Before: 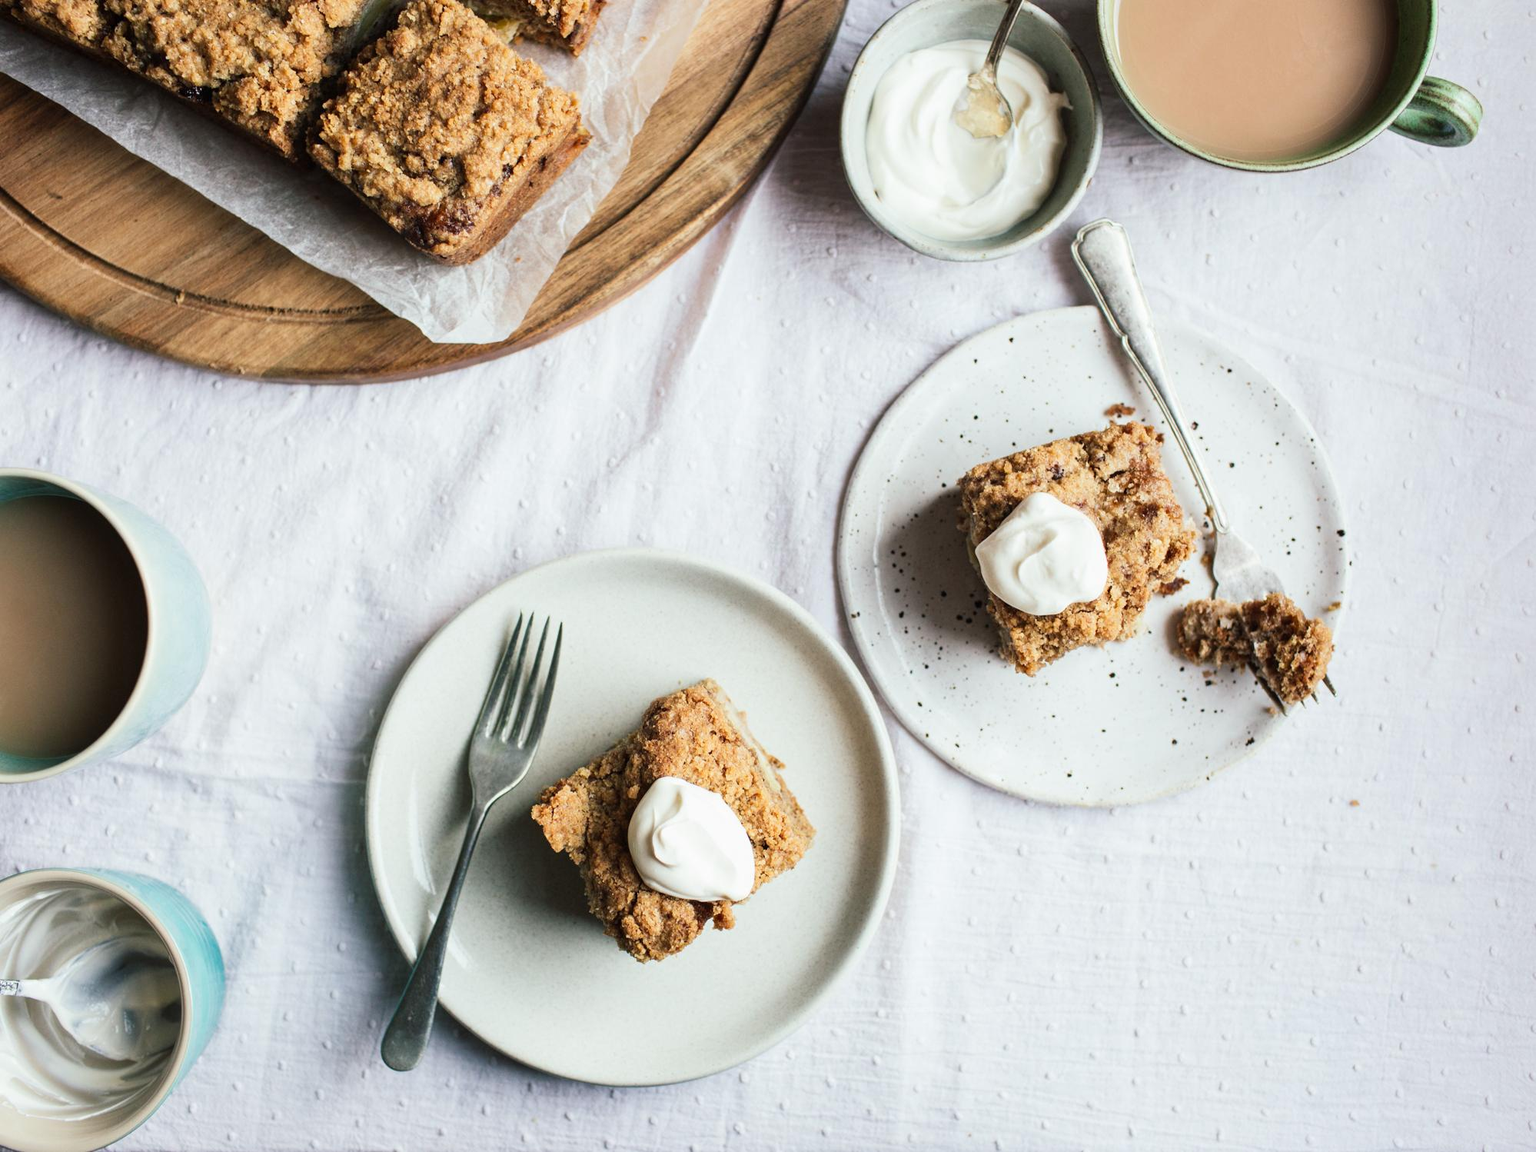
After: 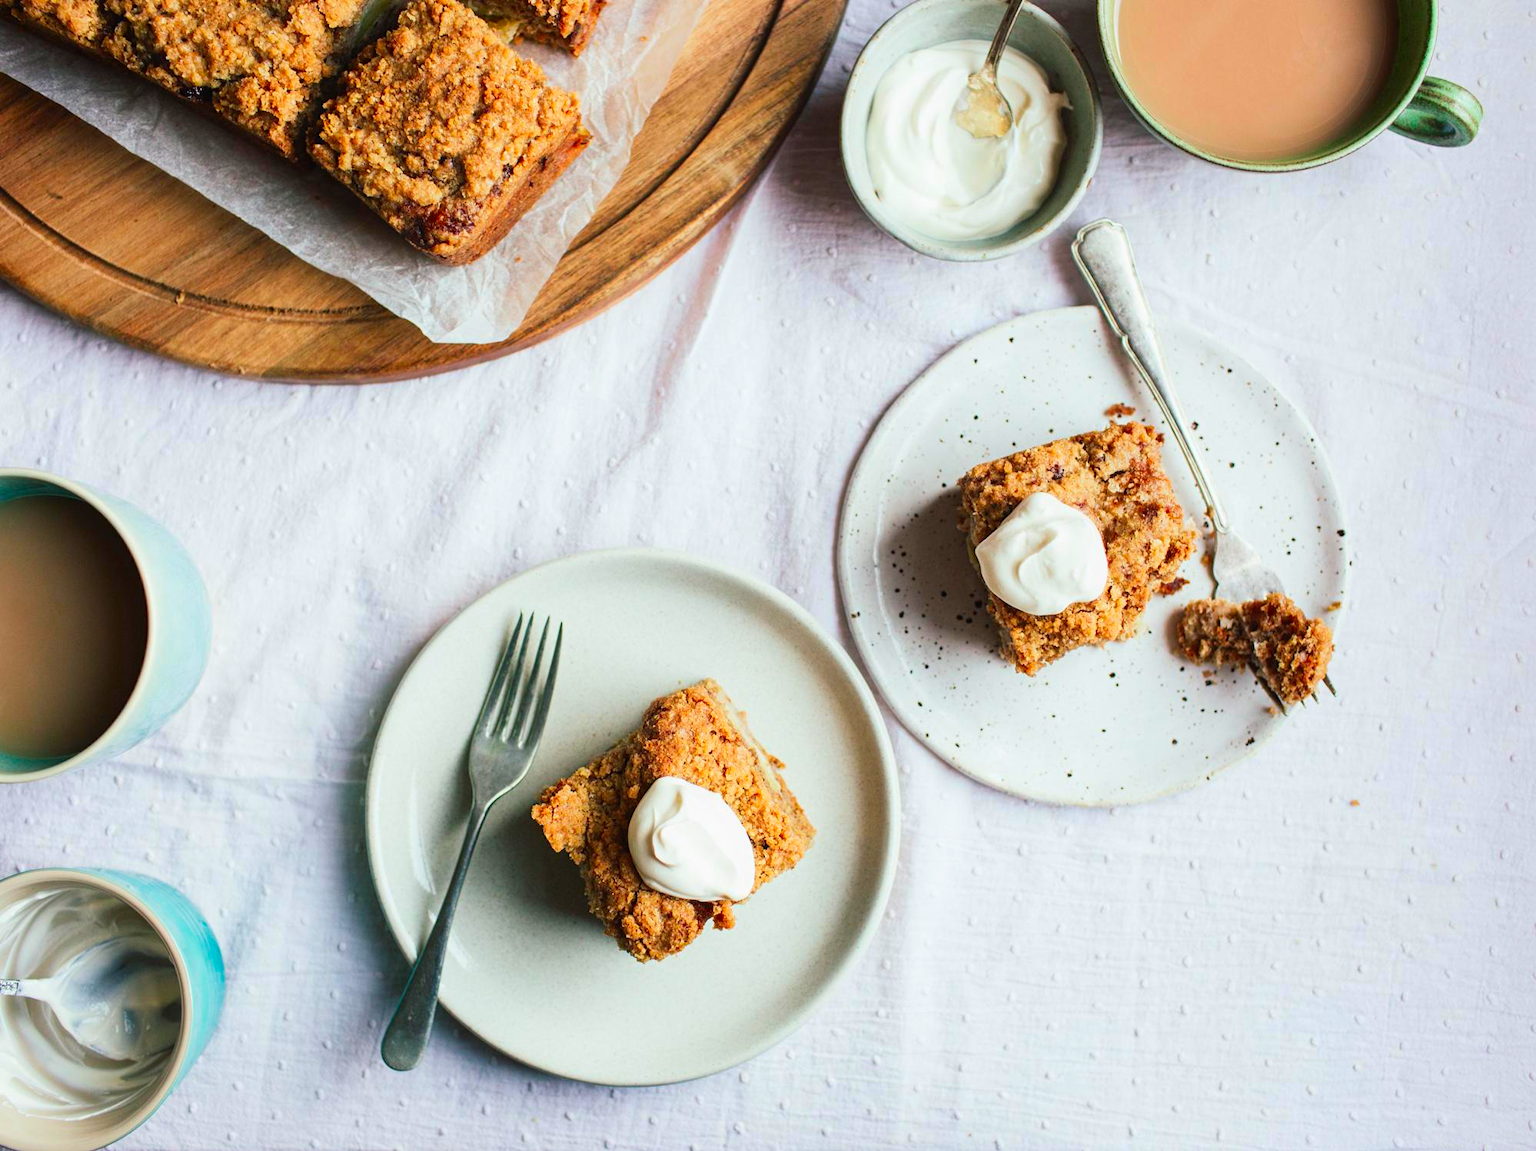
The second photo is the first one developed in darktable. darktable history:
color contrast: green-magenta contrast 1.69, blue-yellow contrast 1.49
contrast equalizer: y [[0.5, 0.5, 0.468, 0.5, 0.5, 0.5], [0.5 ×6], [0.5 ×6], [0 ×6], [0 ×6]]
